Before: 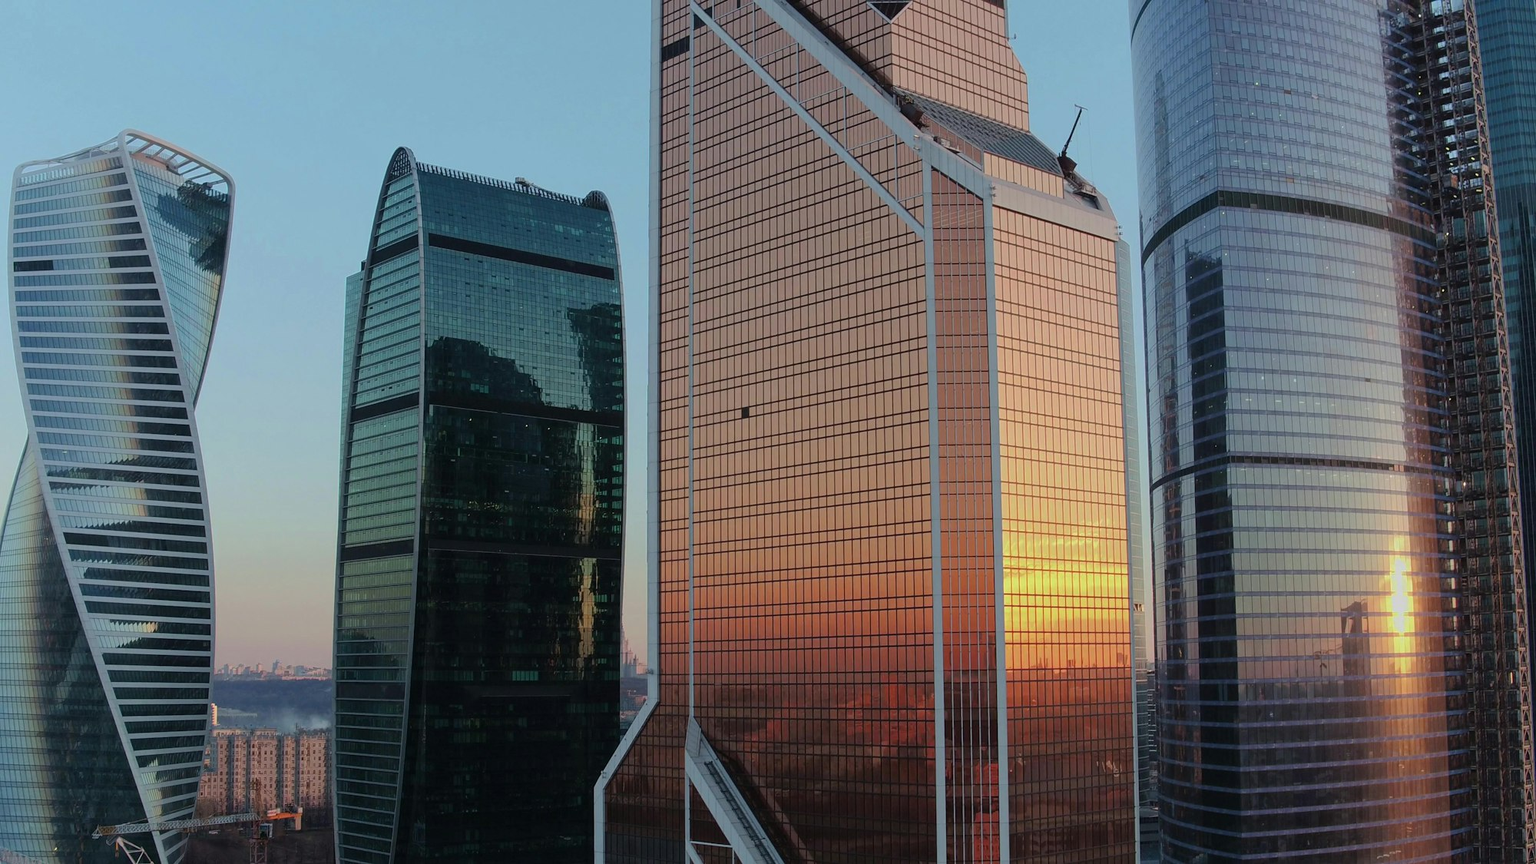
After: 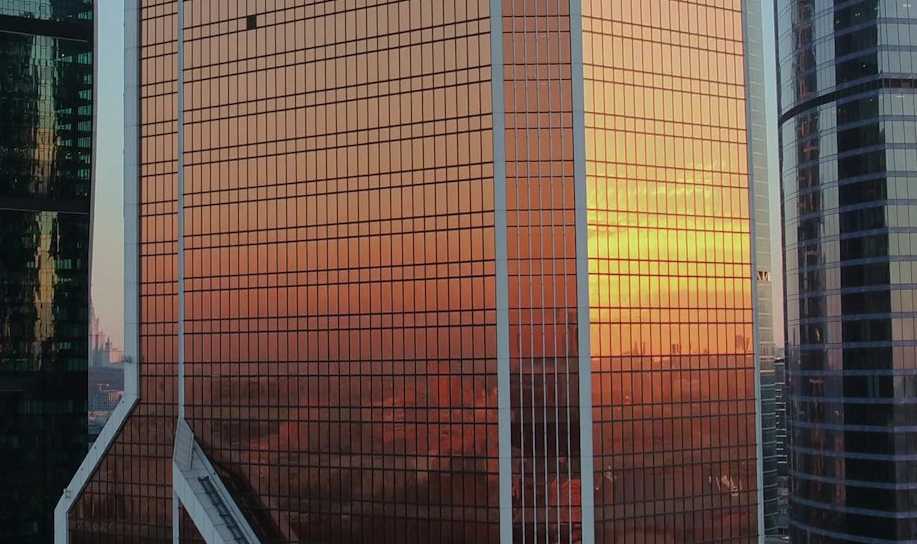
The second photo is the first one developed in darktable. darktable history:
color balance rgb: on, module defaults
exposure: compensate highlight preservation false
crop: left 35.976%, top 45.819%, right 18.162%, bottom 5.807%
